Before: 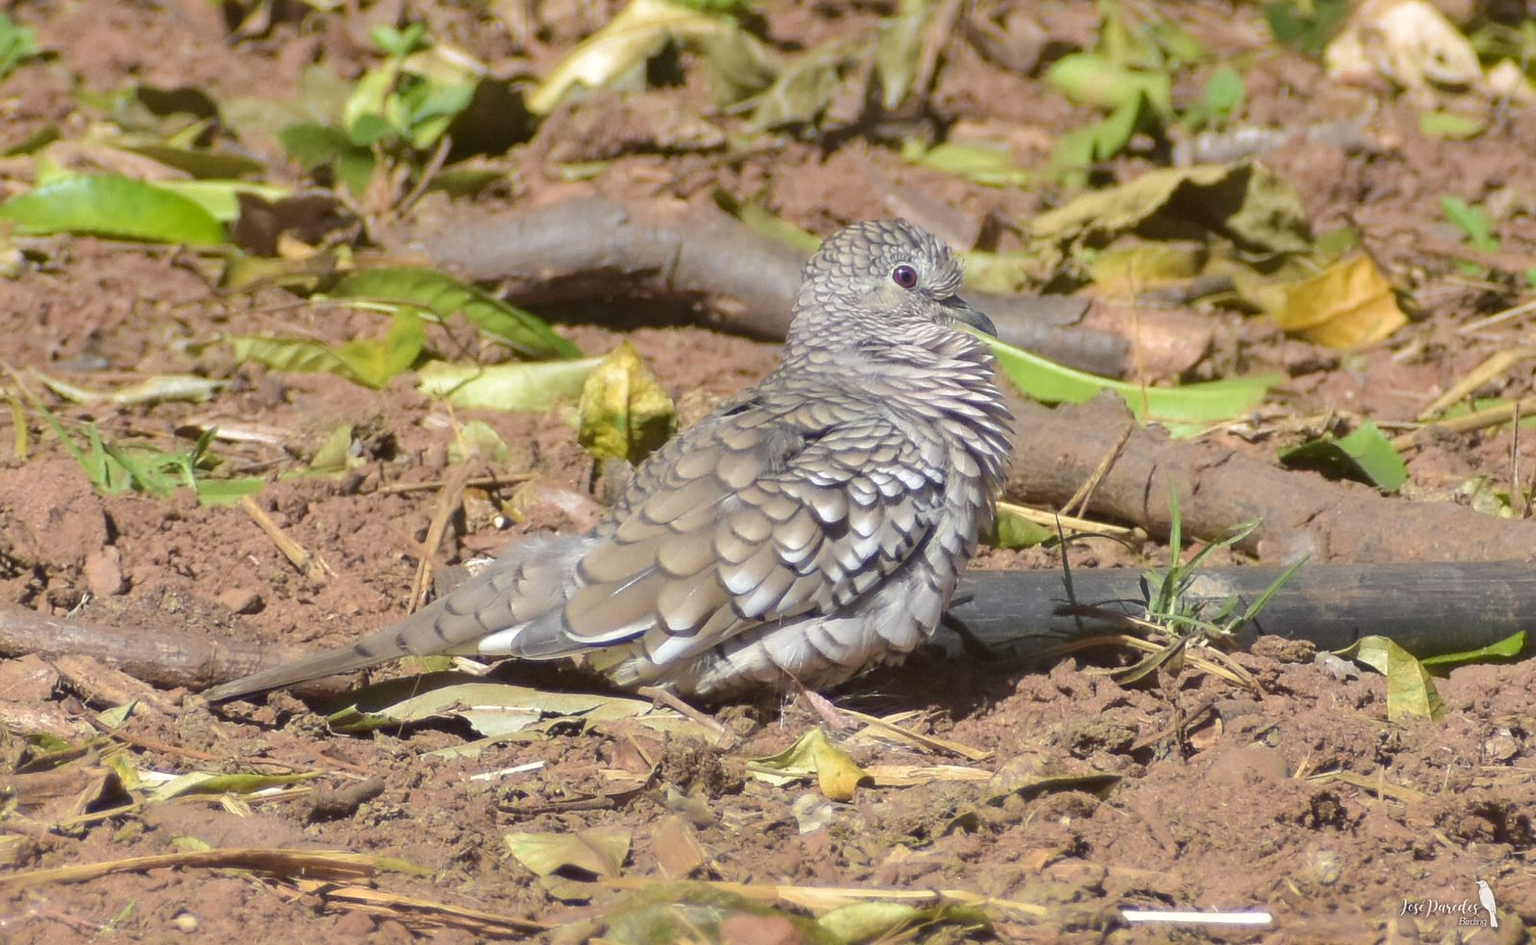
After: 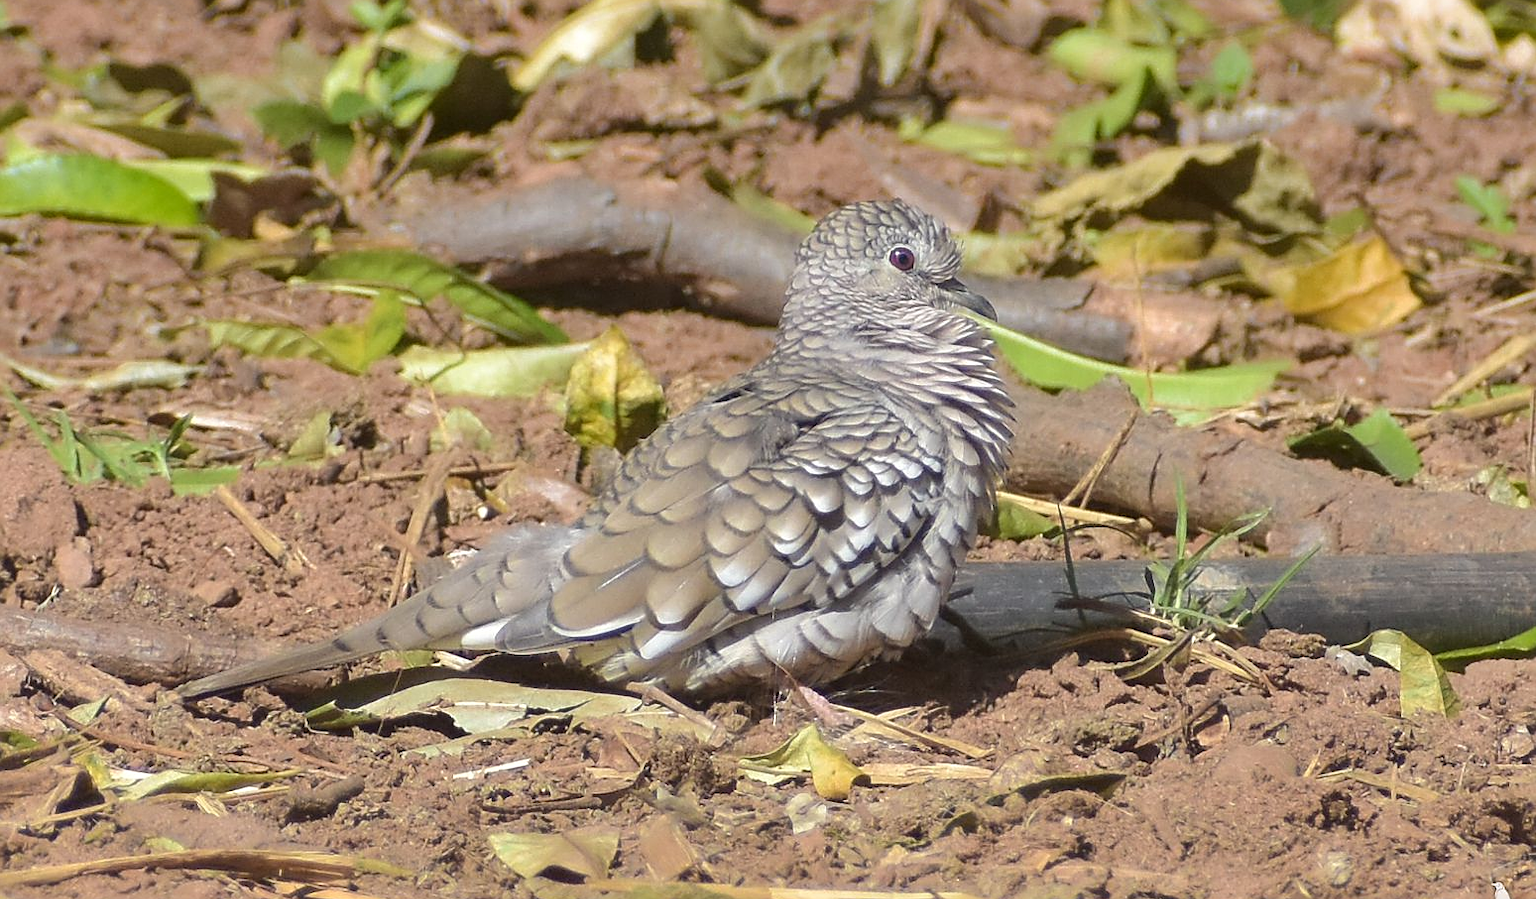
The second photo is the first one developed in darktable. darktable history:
sharpen: on, module defaults
crop: left 2.122%, top 2.757%, right 1.055%, bottom 4.979%
